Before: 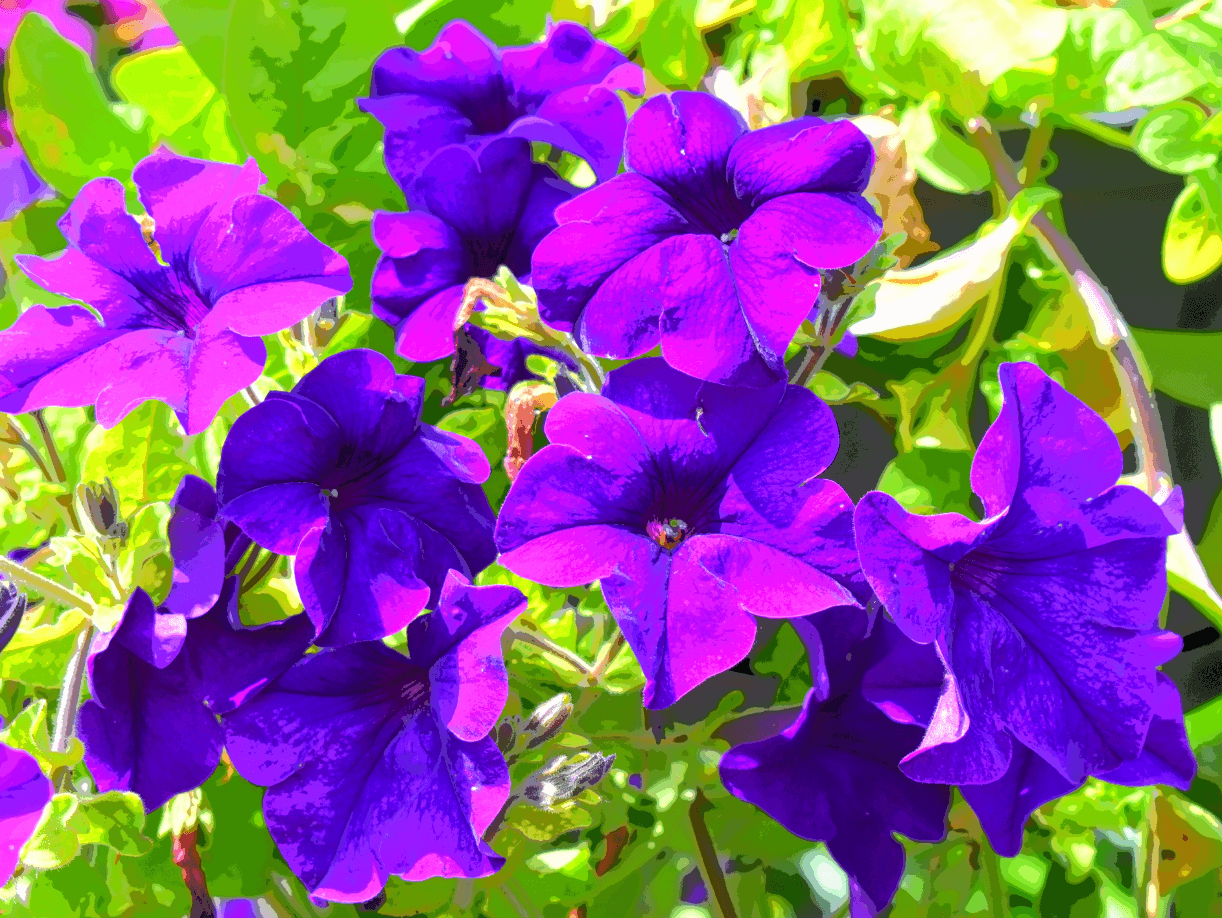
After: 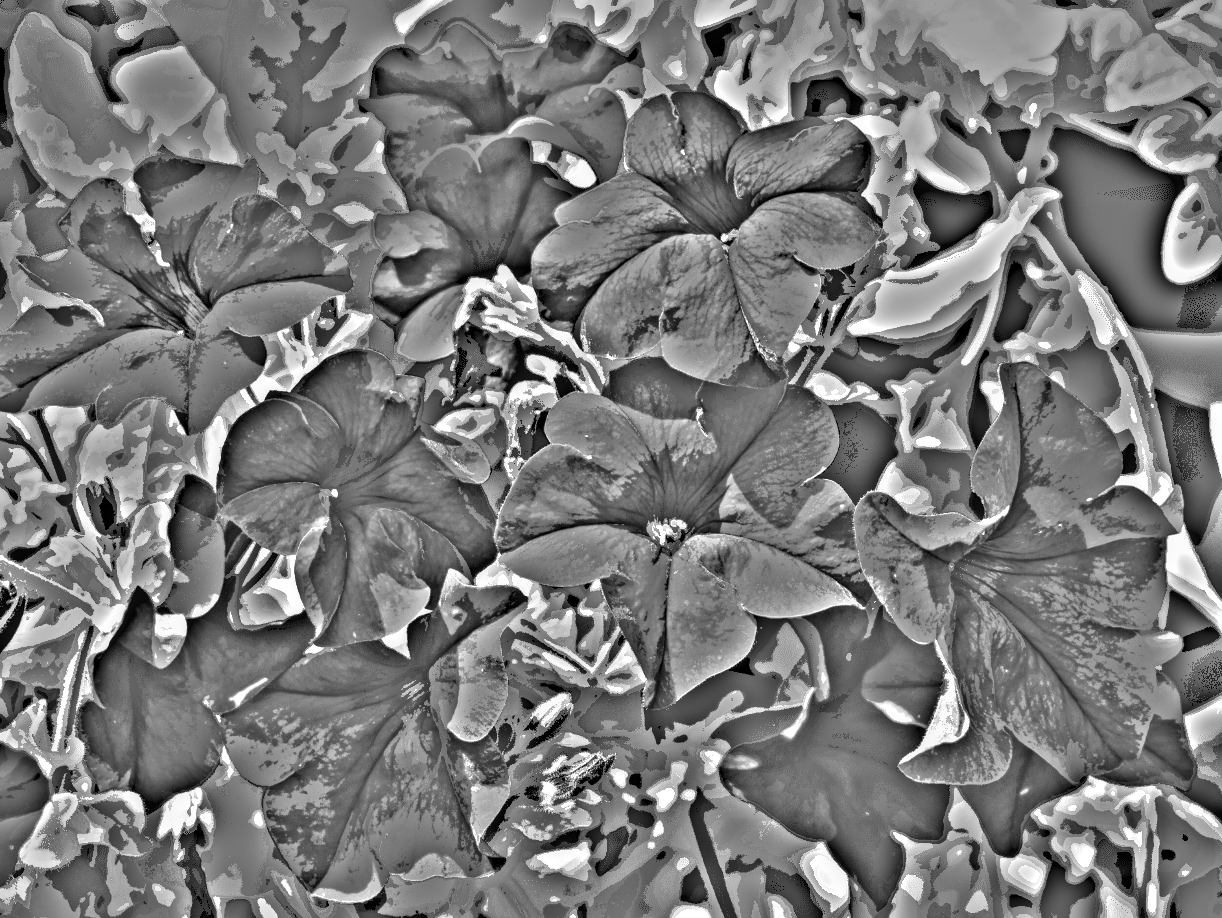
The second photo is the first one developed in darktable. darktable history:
exposure: black level correction 0, exposure 0.3 EV, compensate highlight preservation false
local contrast: on, module defaults
highpass: sharpness 49.79%, contrast boost 49.79%
